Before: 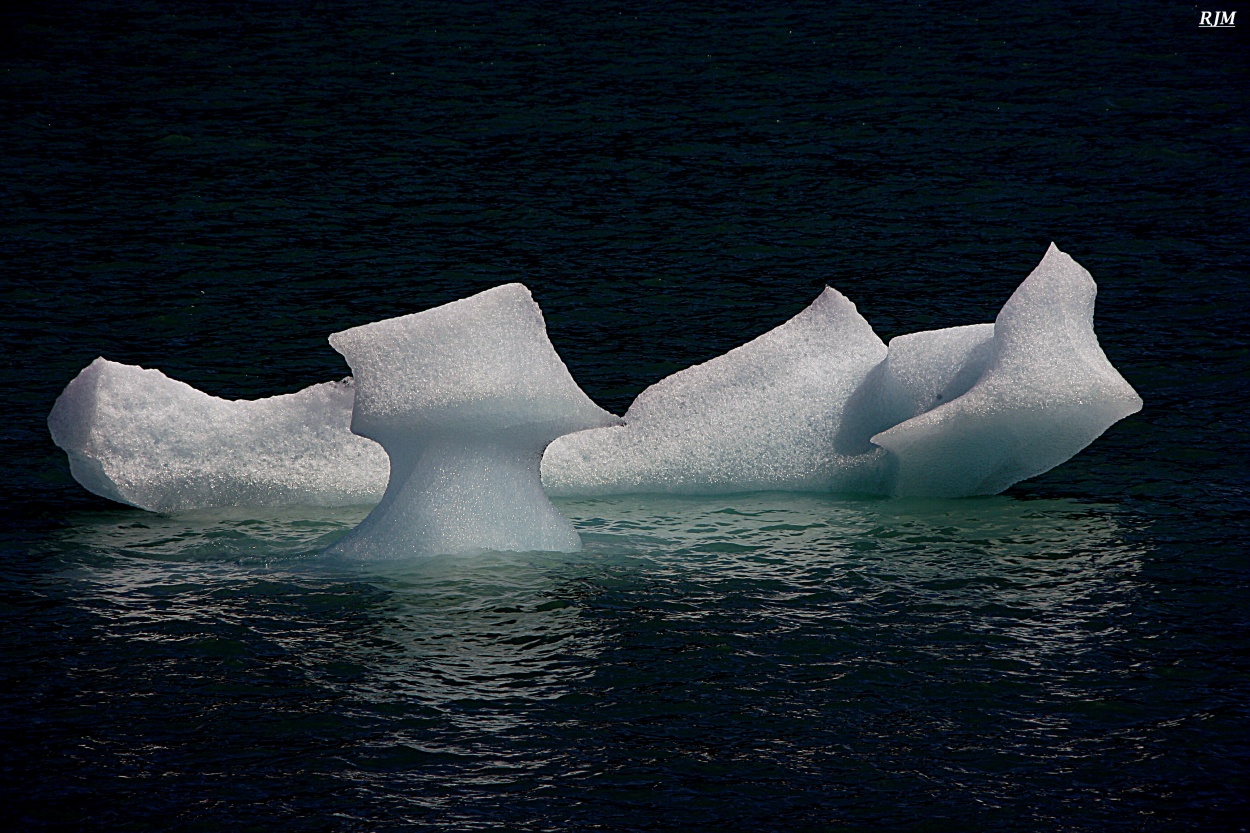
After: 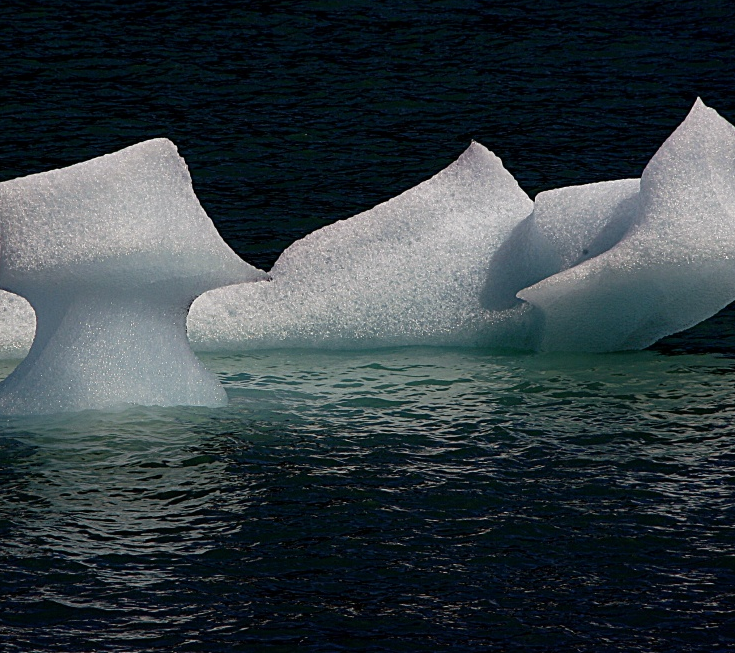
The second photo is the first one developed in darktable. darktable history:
crop and rotate: left 28.385%, top 17.587%, right 12.773%, bottom 3.905%
